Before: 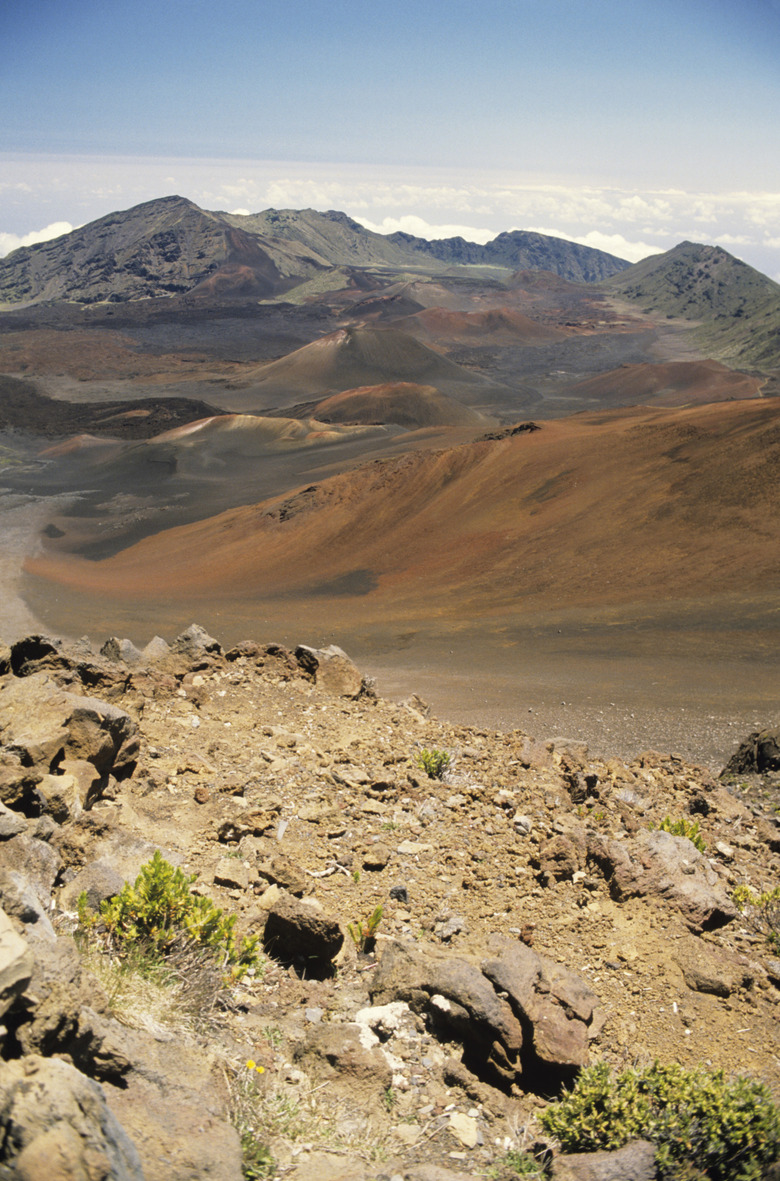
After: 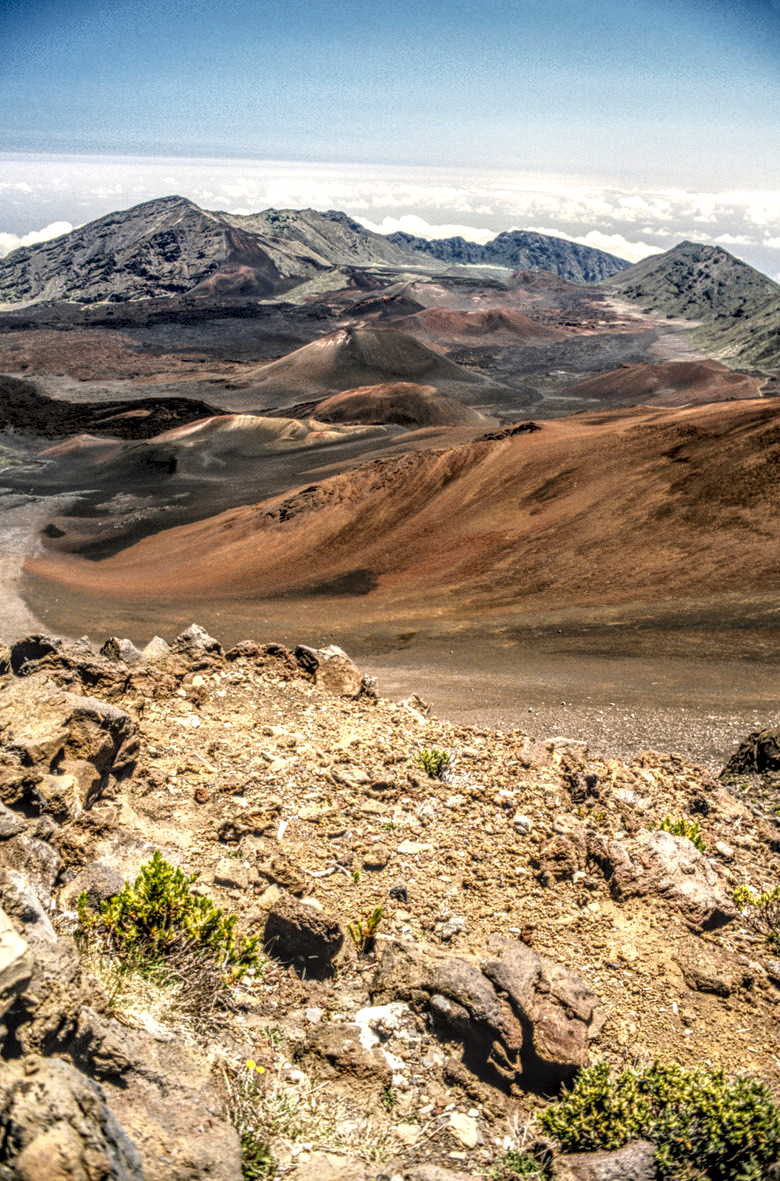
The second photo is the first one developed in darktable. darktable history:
local contrast: highlights 4%, shadows 7%, detail 299%, midtone range 0.296
